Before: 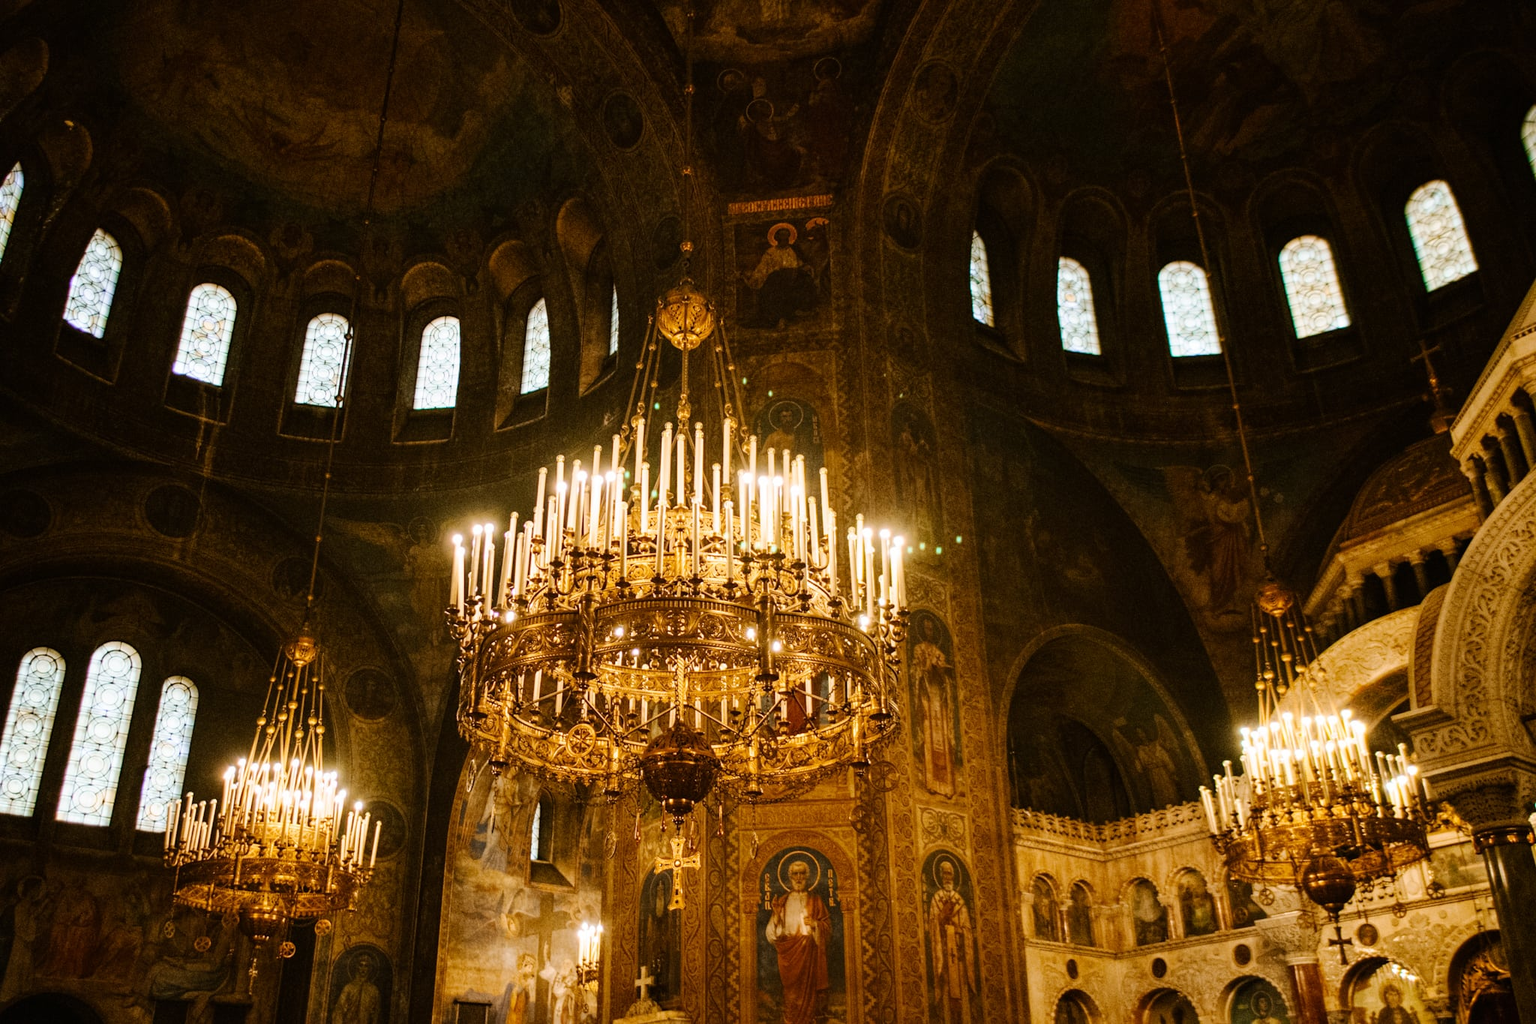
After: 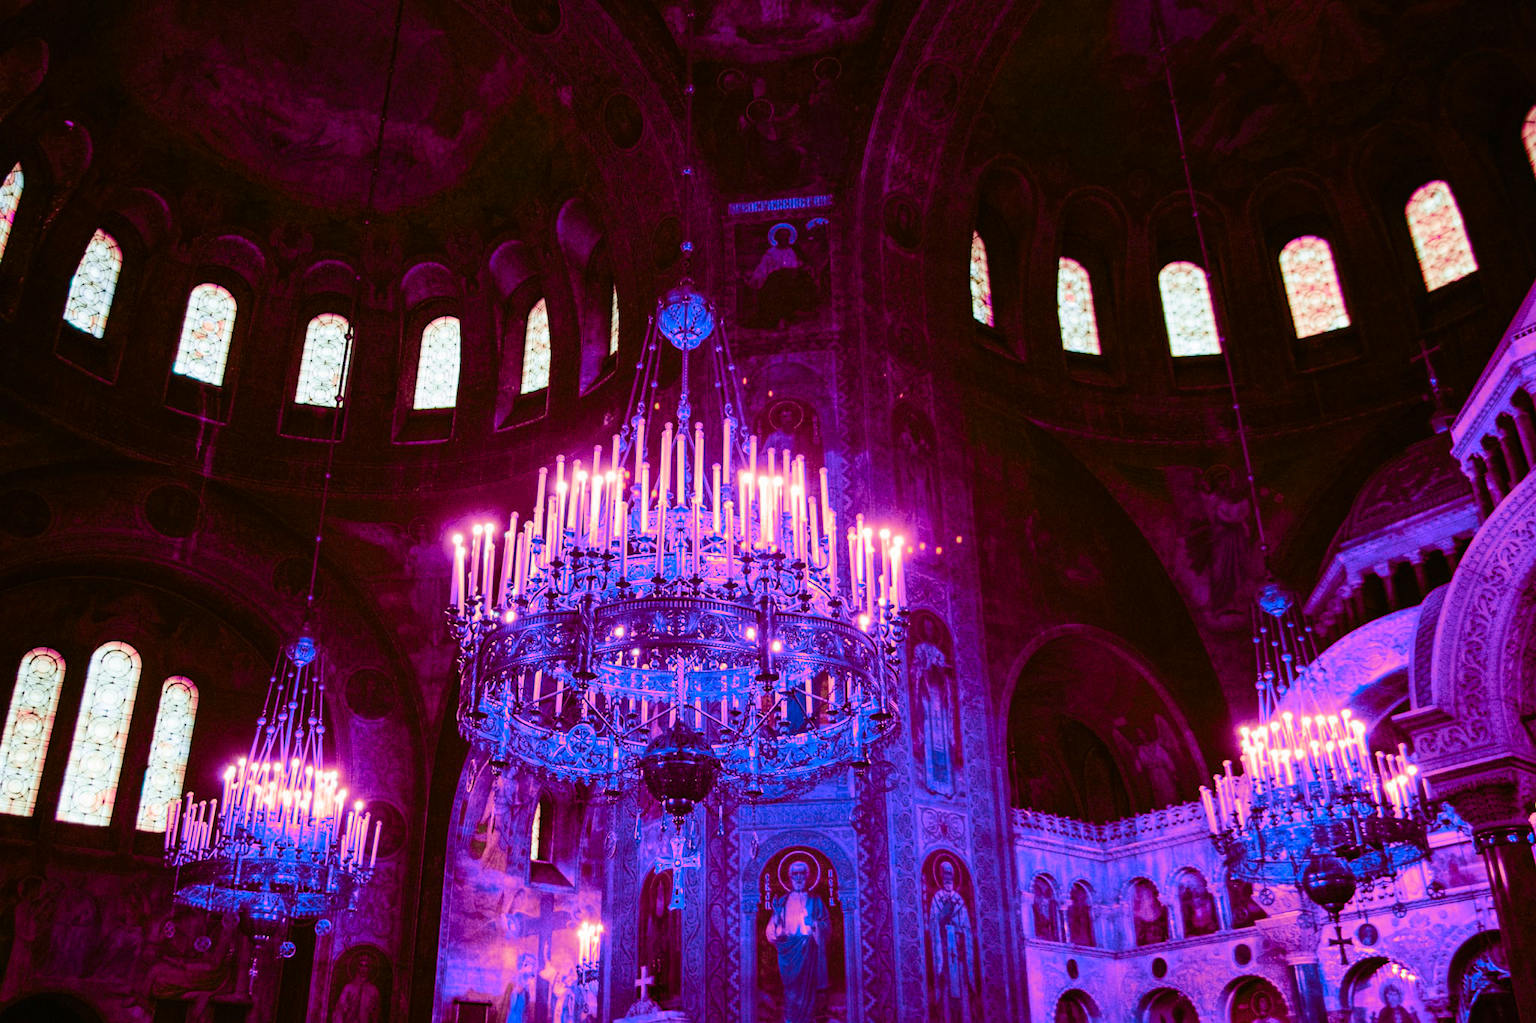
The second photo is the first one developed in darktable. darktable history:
color zones: curves: ch0 [(0.826, 0.353)]; ch1 [(0.242, 0.647) (0.889, 0.342)]; ch2 [(0.246, 0.089) (0.969, 0.068)]
contrast brightness saturation: contrast 0.23, brightness 0.1, saturation 0.29
